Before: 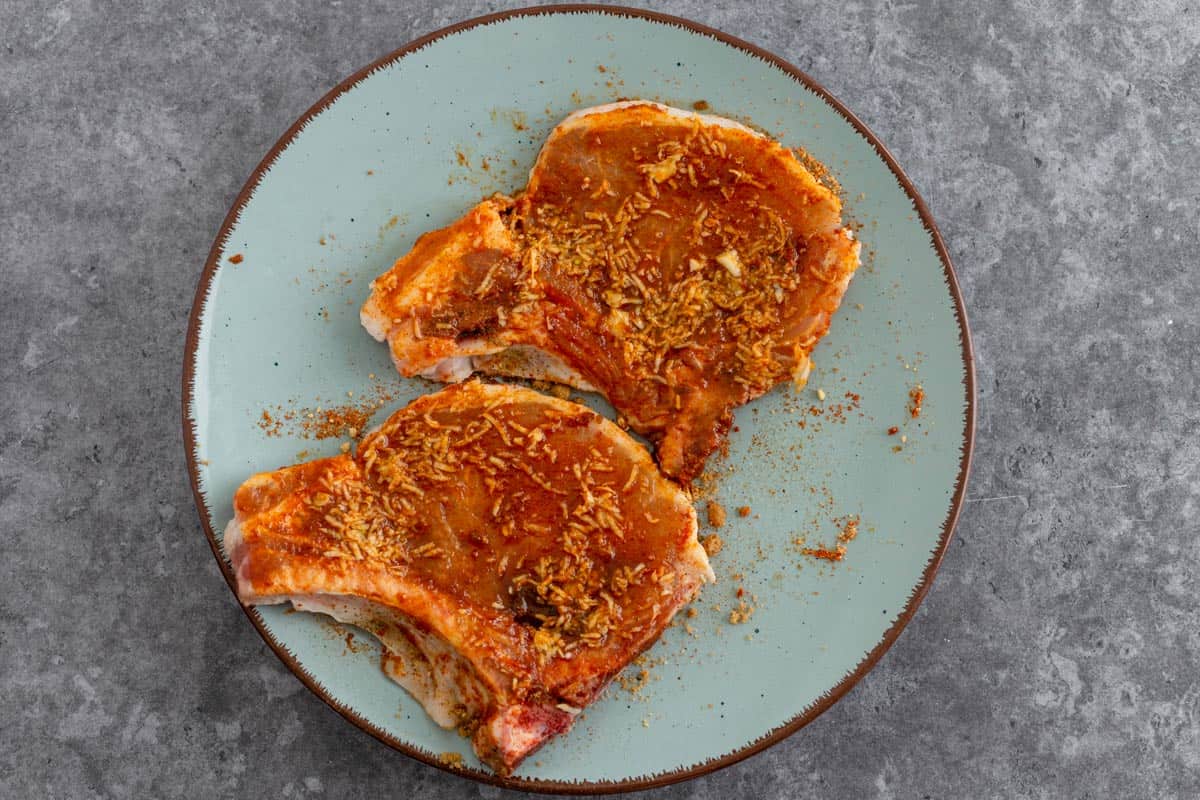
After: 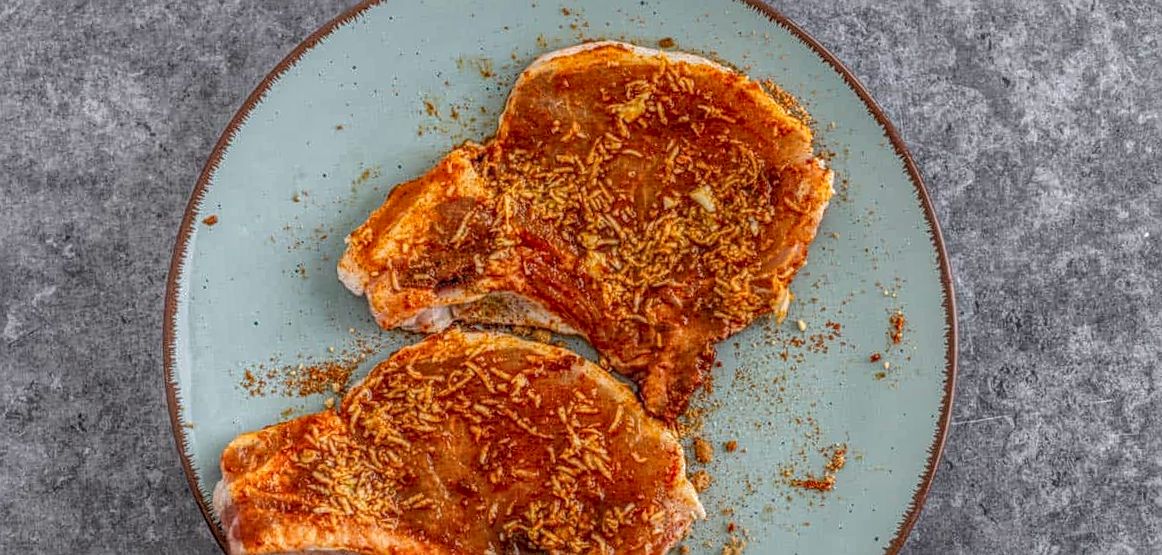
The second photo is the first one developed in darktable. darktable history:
local contrast: highlights 0%, shadows 0%, detail 200%, midtone range 0.25
tone equalizer: on, module defaults
white balance: red 1.004, blue 1.024
sharpen: on, module defaults
rotate and perspective: rotation -3°, crop left 0.031, crop right 0.968, crop top 0.07, crop bottom 0.93
crop: top 3.857%, bottom 21.132%
shadows and highlights: on, module defaults
